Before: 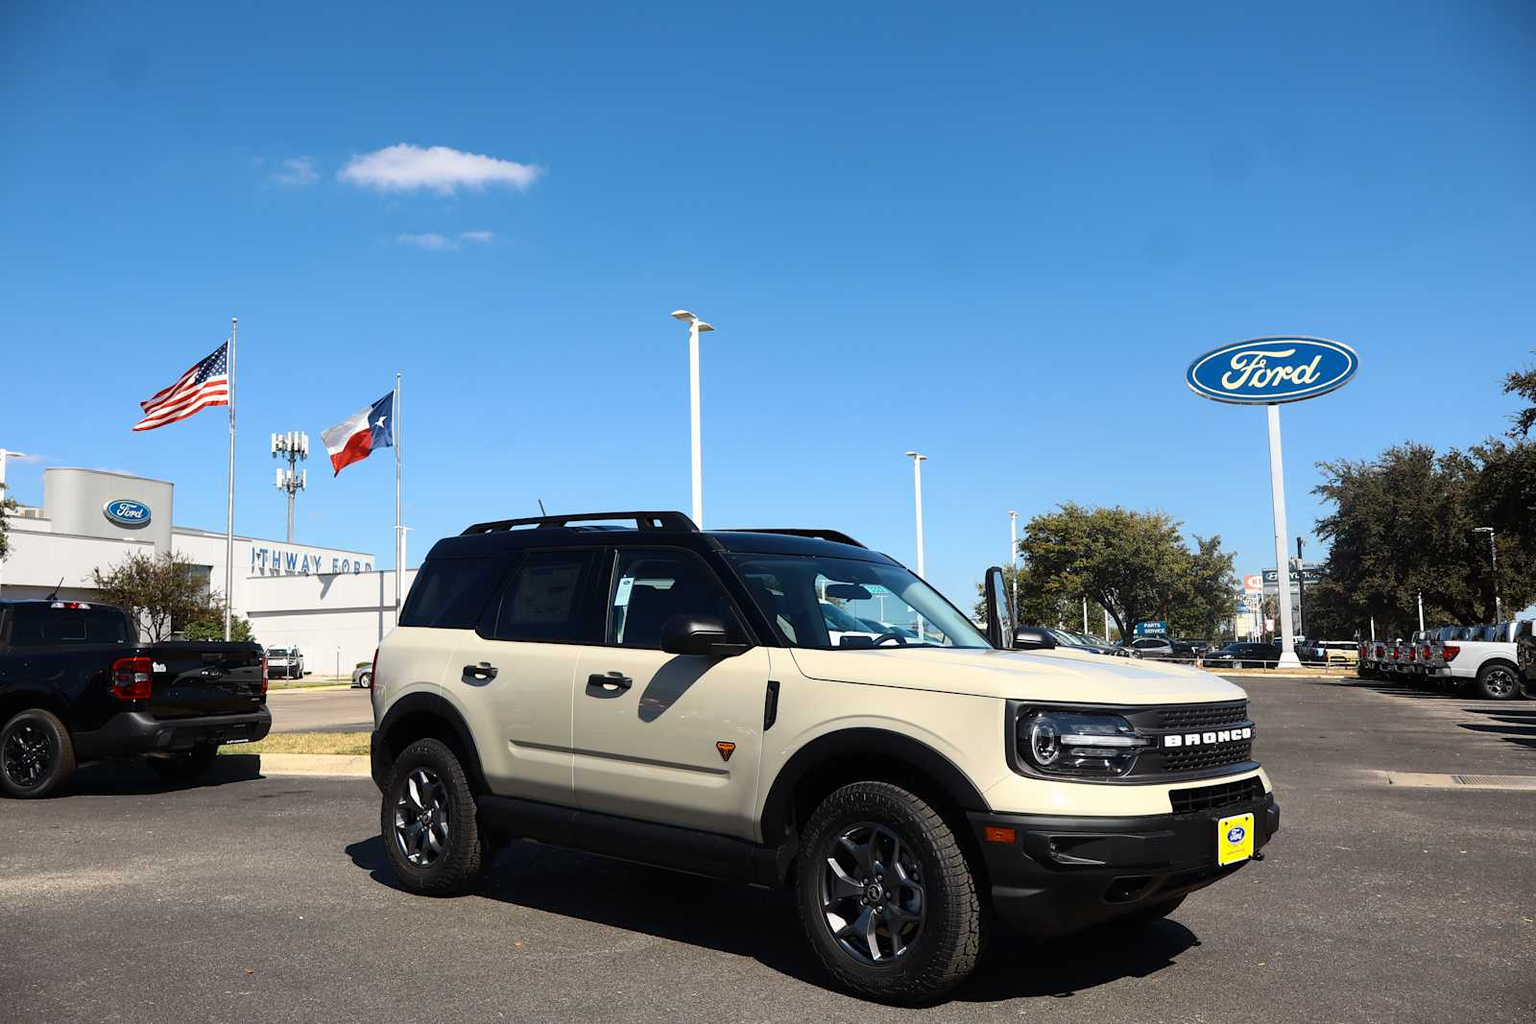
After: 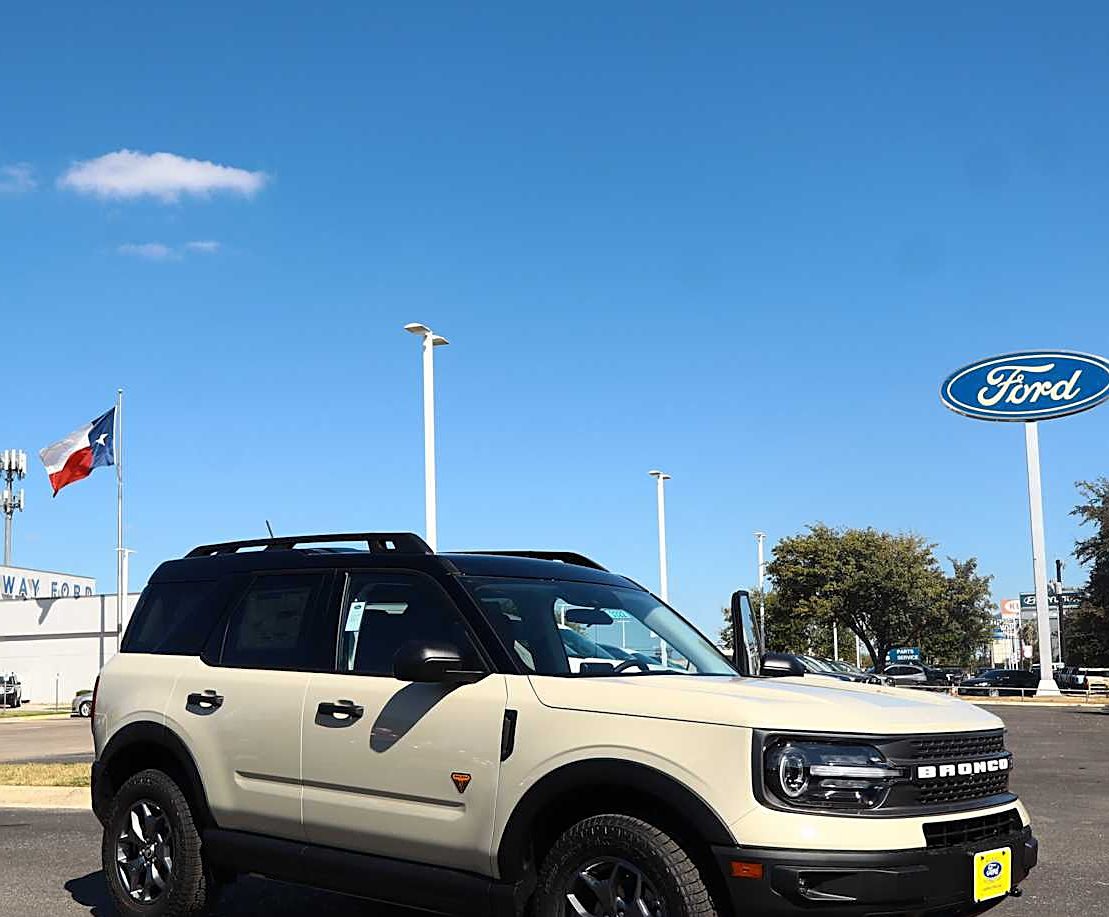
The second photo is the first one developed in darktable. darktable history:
sharpen: on, module defaults
crop: left 18.479%, right 12.2%, bottom 13.971%
